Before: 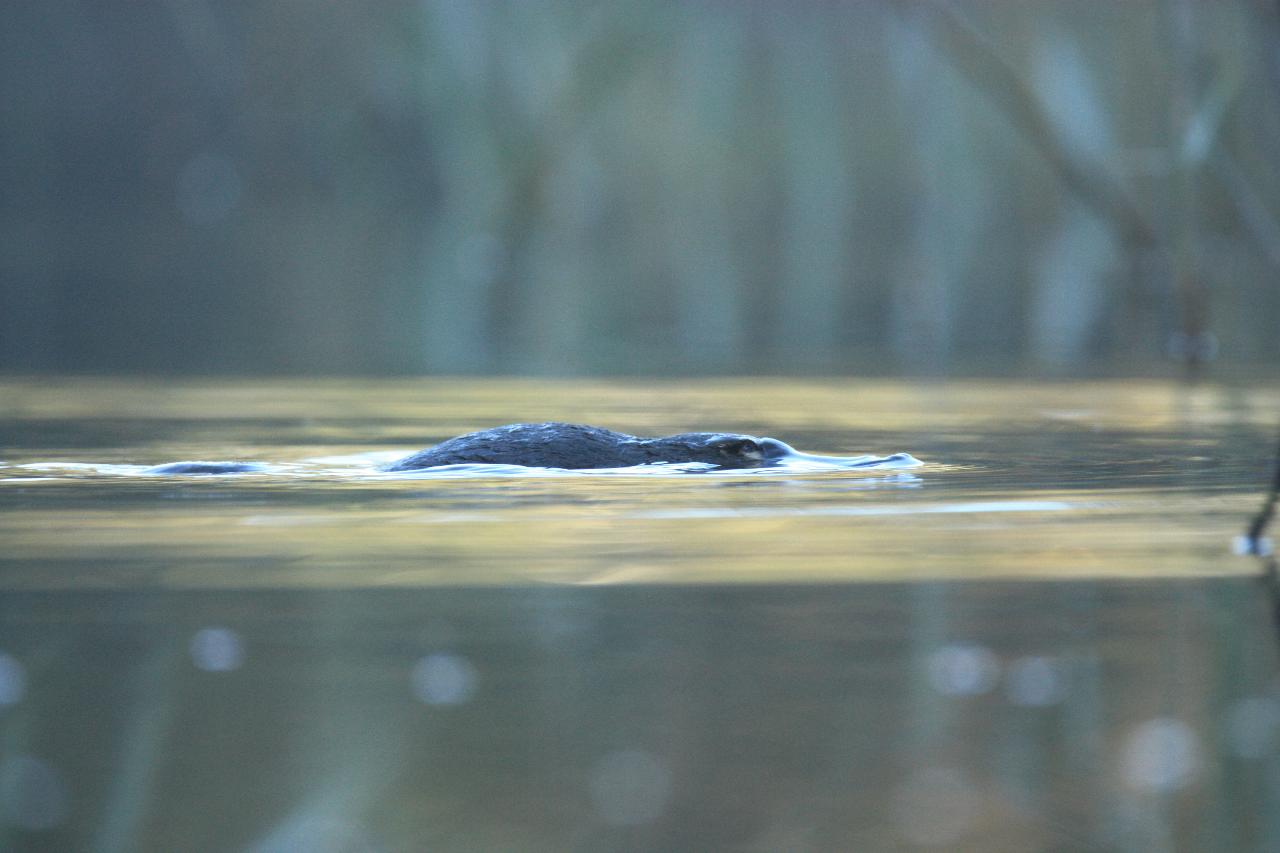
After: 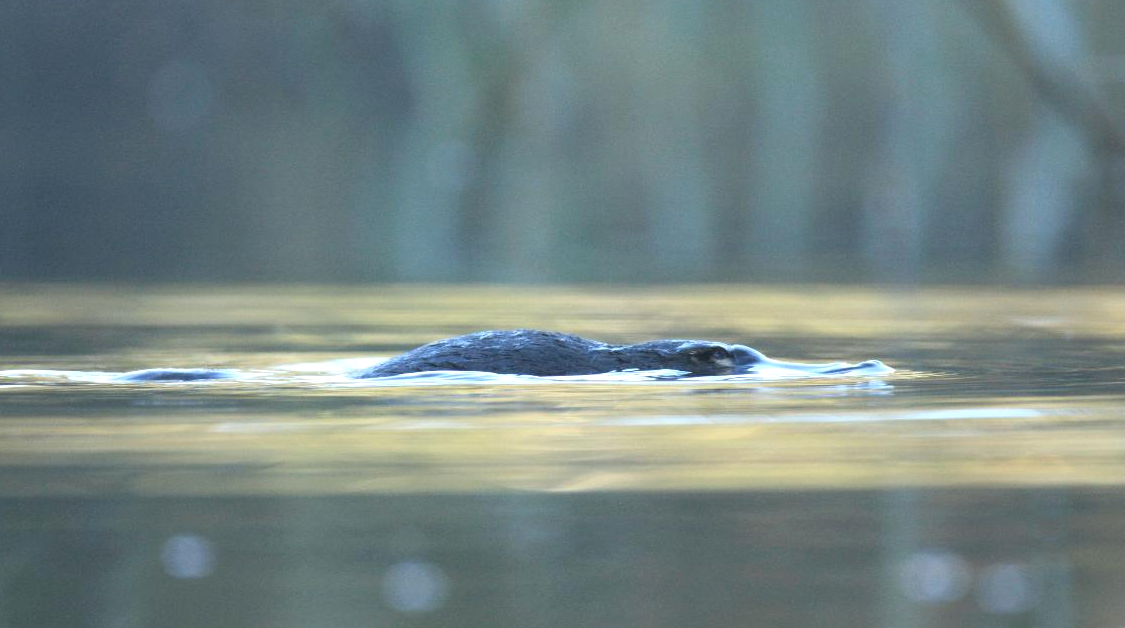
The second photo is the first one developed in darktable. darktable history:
exposure: black level correction 0.001, exposure 0.193 EV, compensate highlight preservation false
crop and rotate: left 2.295%, top 11.018%, right 9.744%, bottom 15.272%
